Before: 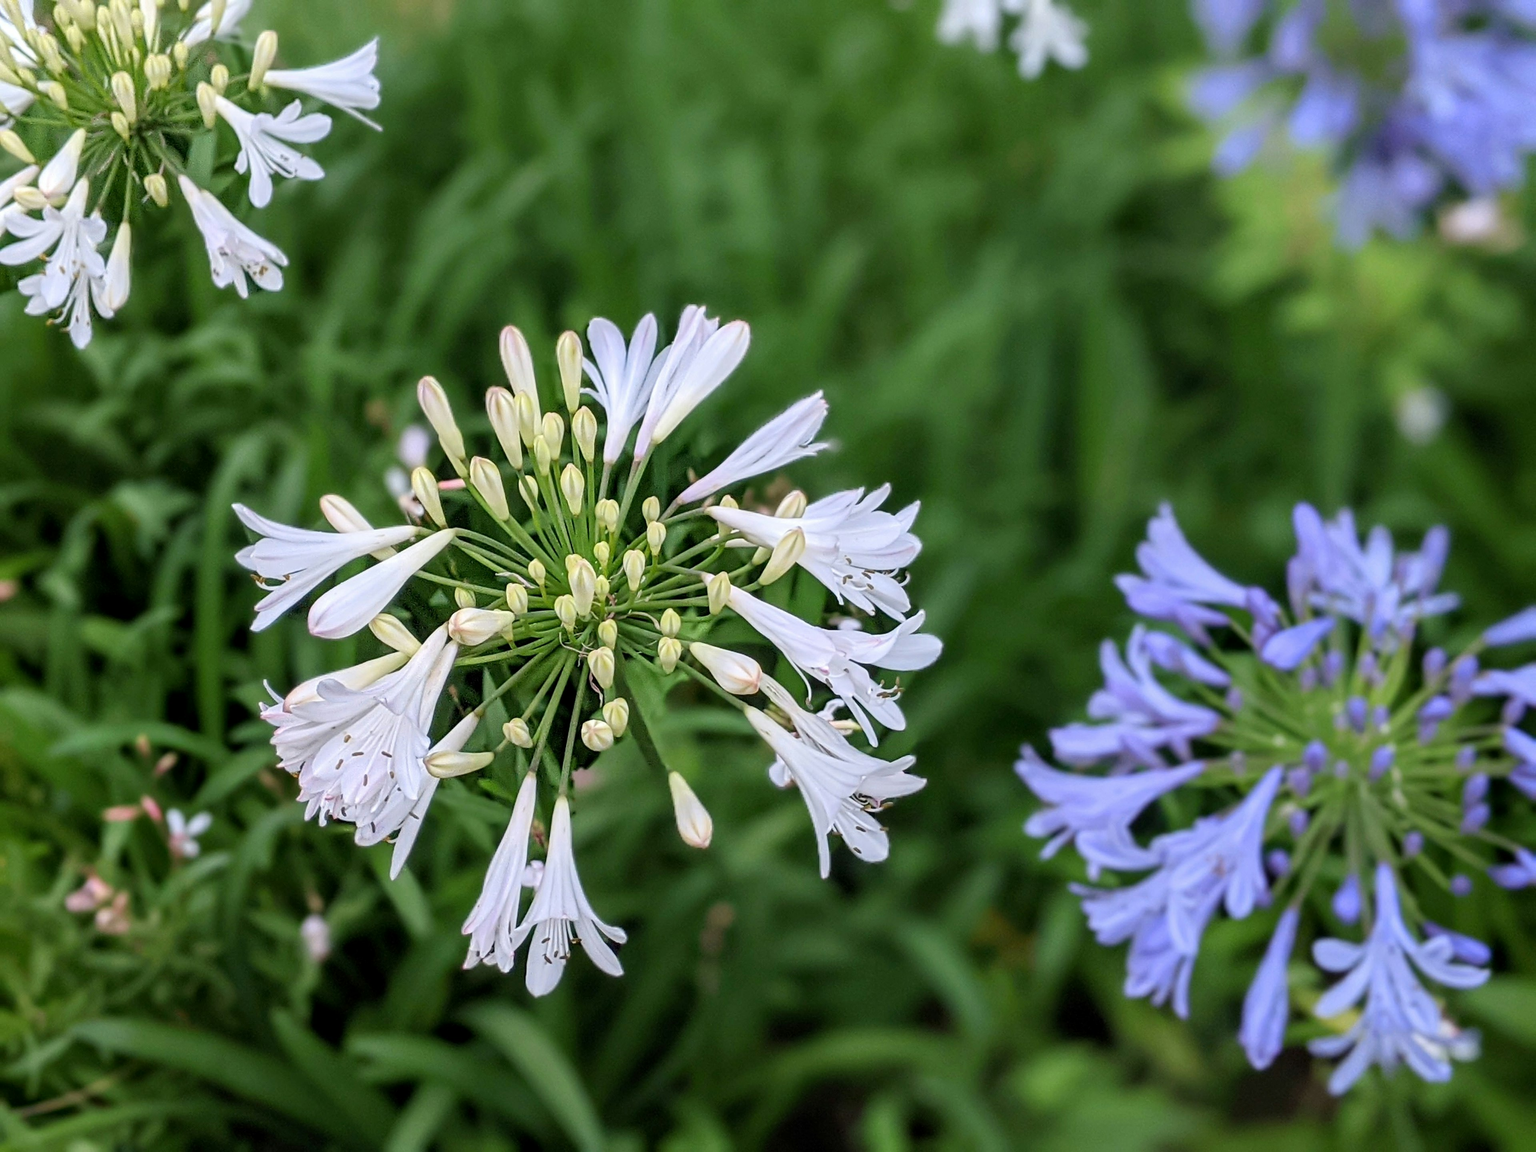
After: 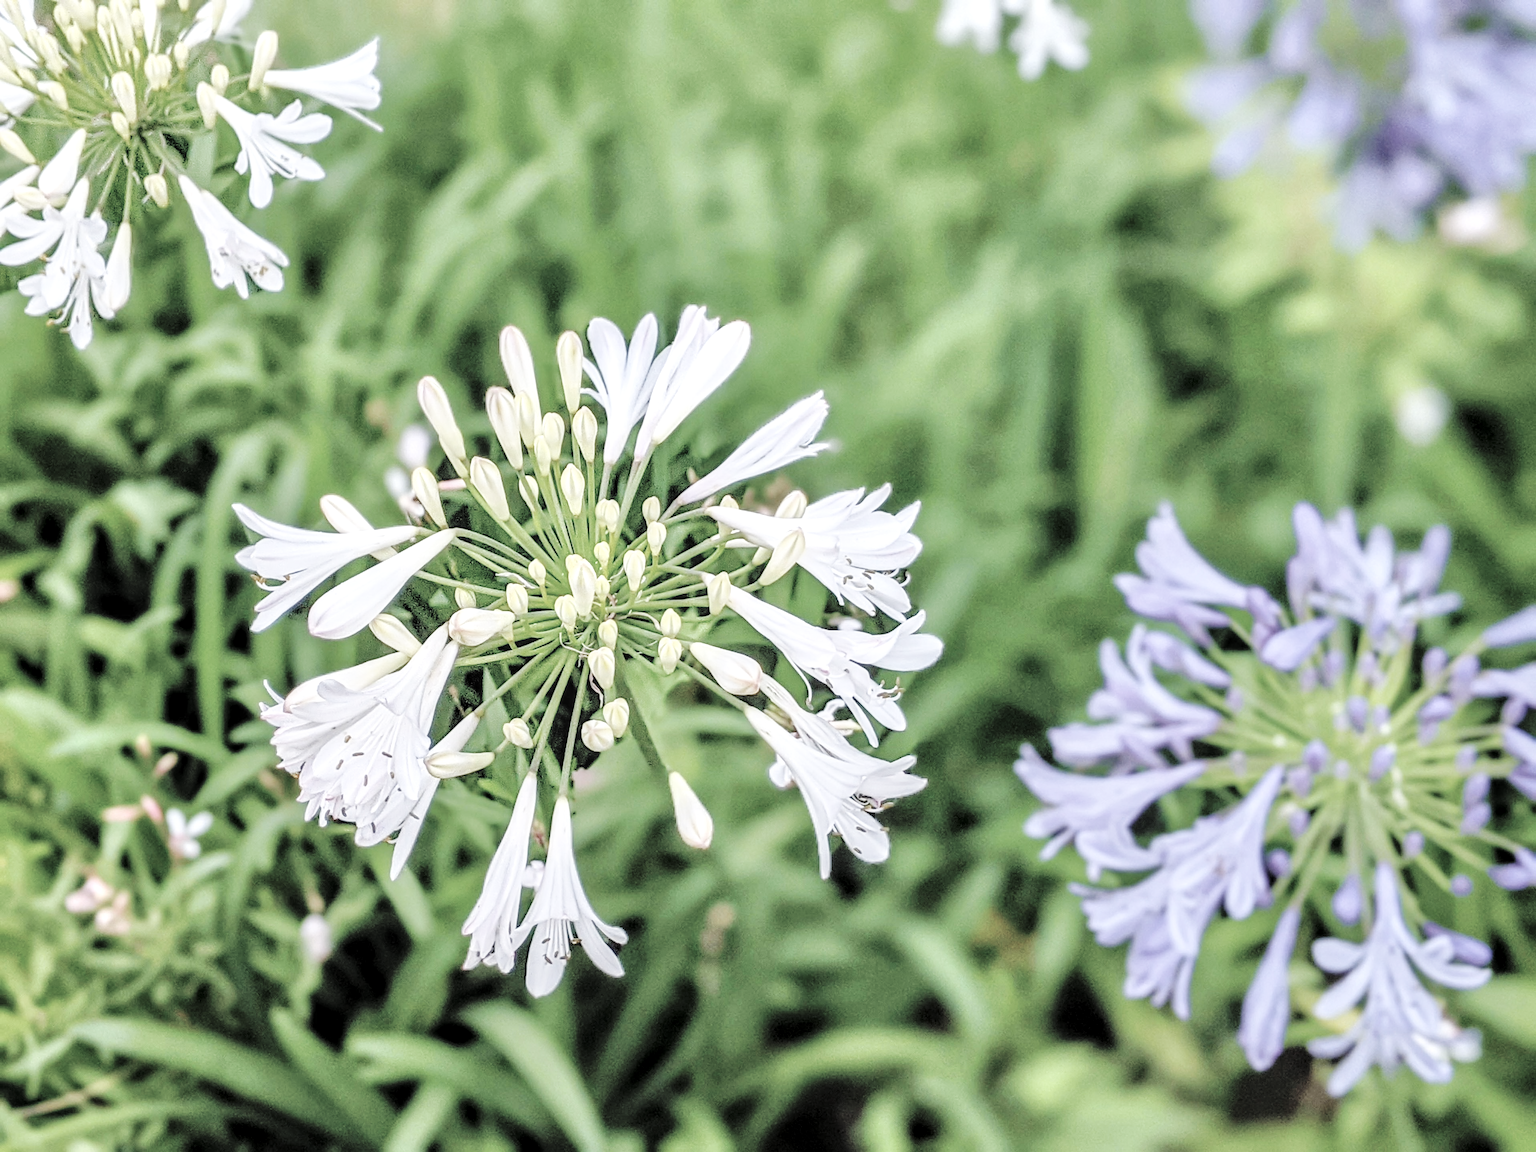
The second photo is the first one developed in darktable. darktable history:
contrast brightness saturation: brightness 0.189, saturation -0.512
tone equalizer: -7 EV 0.151 EV, -6 EV 0.598 EV, -5 EV 1.16 EV, -4 EV 1.29 EV, -3 EV 1.16 EV, -2 EV 0.6 EV, -1 EV 0.154 EV
base curve: curves: ch0 [(0, 0) (0.036, 0.025) (0.121, 0.166) (0.206, 0.329) (0.605, 0.79) (1, 1)], preserve colors none
local contrast: detail 130%
